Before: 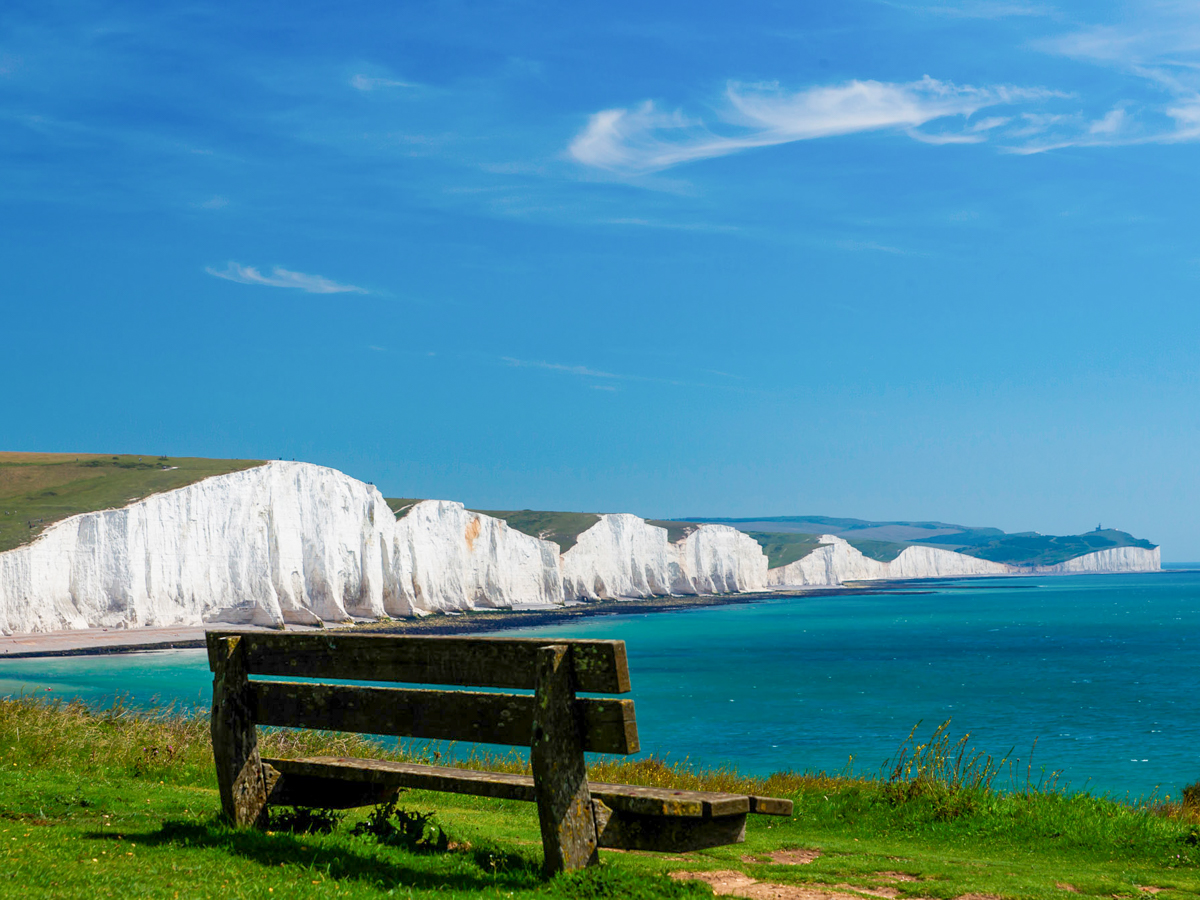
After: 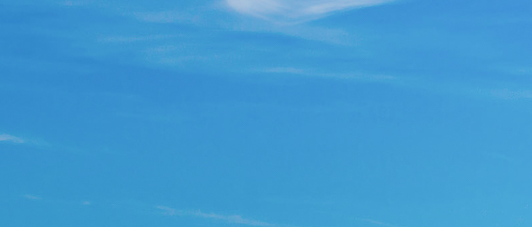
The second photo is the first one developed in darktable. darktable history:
crop: left 28.788%, top 16.793%, right 26.842%, bottom 57.959%
